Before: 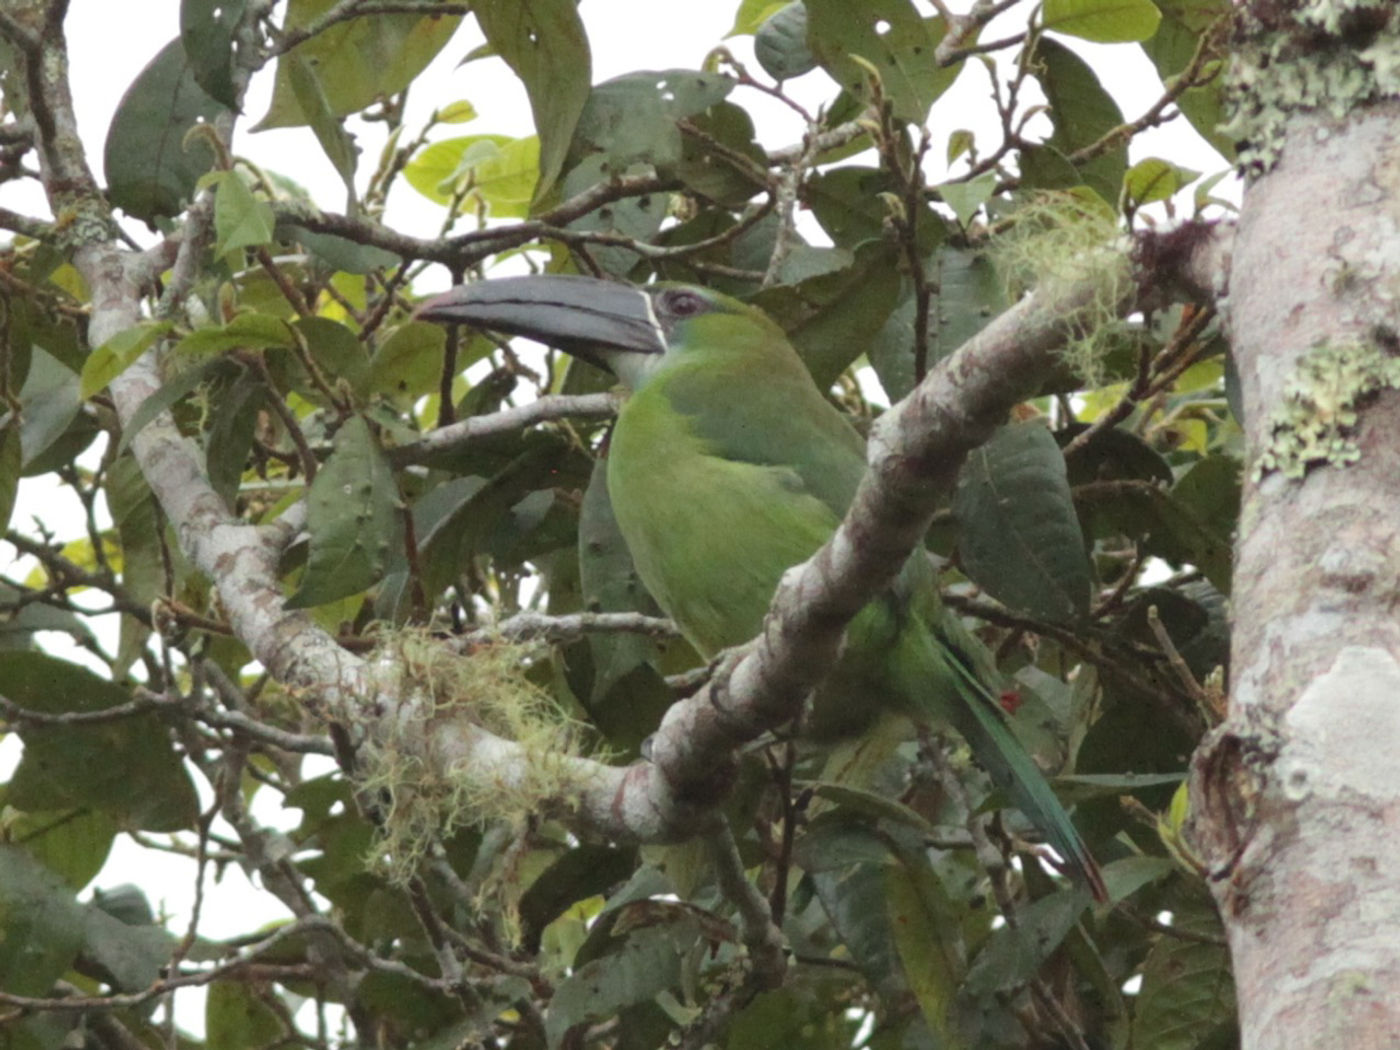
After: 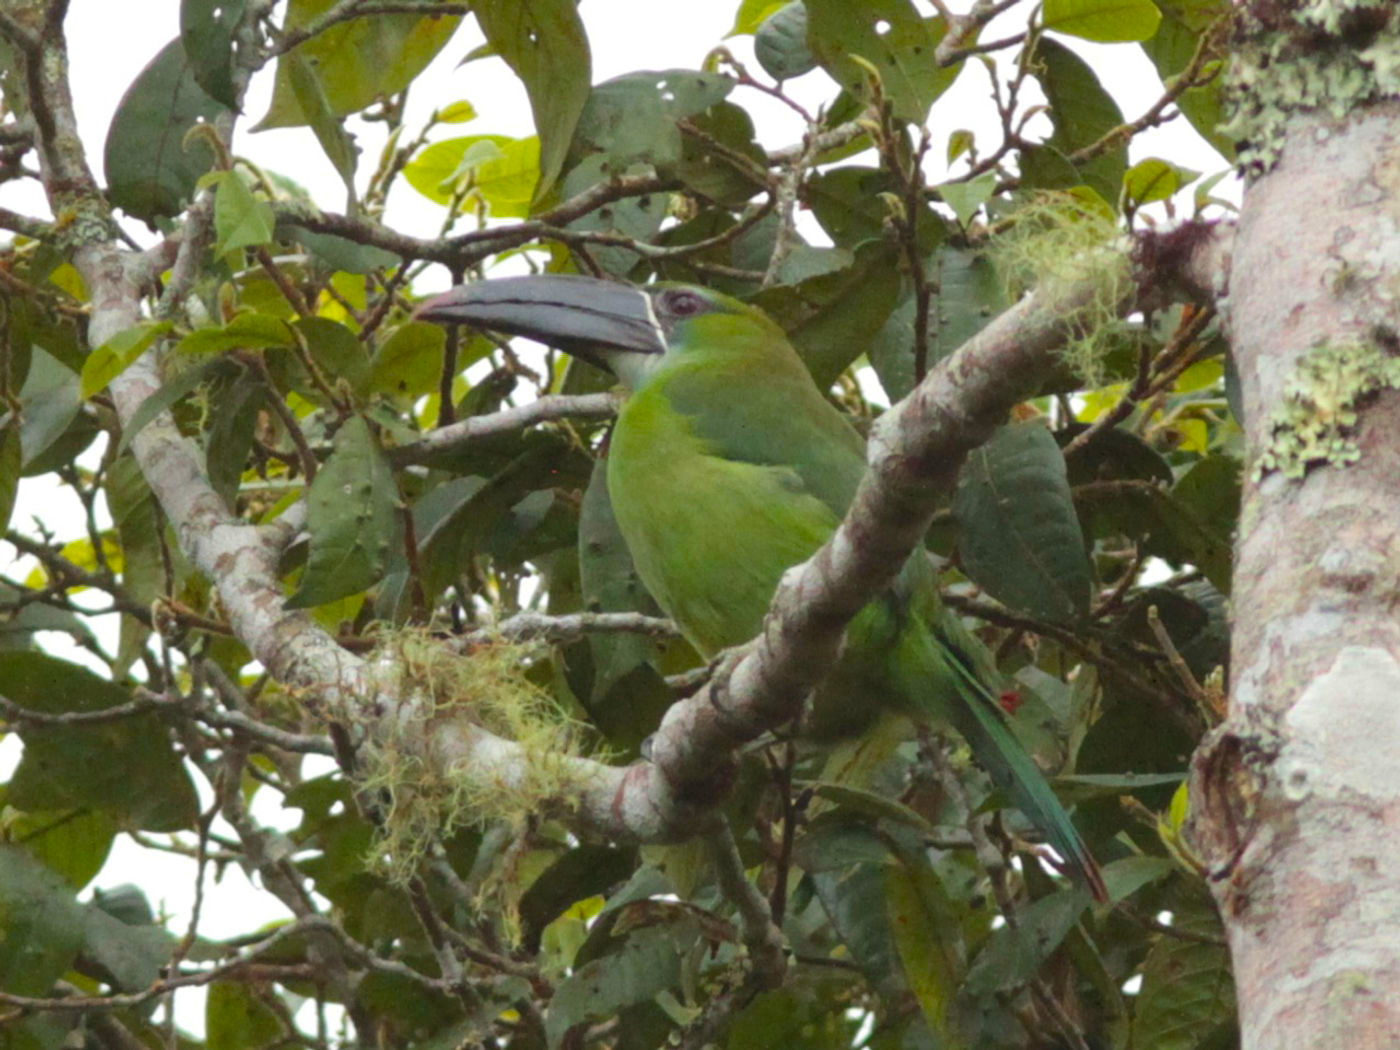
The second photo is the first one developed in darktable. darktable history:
color balance rgb: perceptual saturation grading › global saturation 30.666%, global vibrance 20%
